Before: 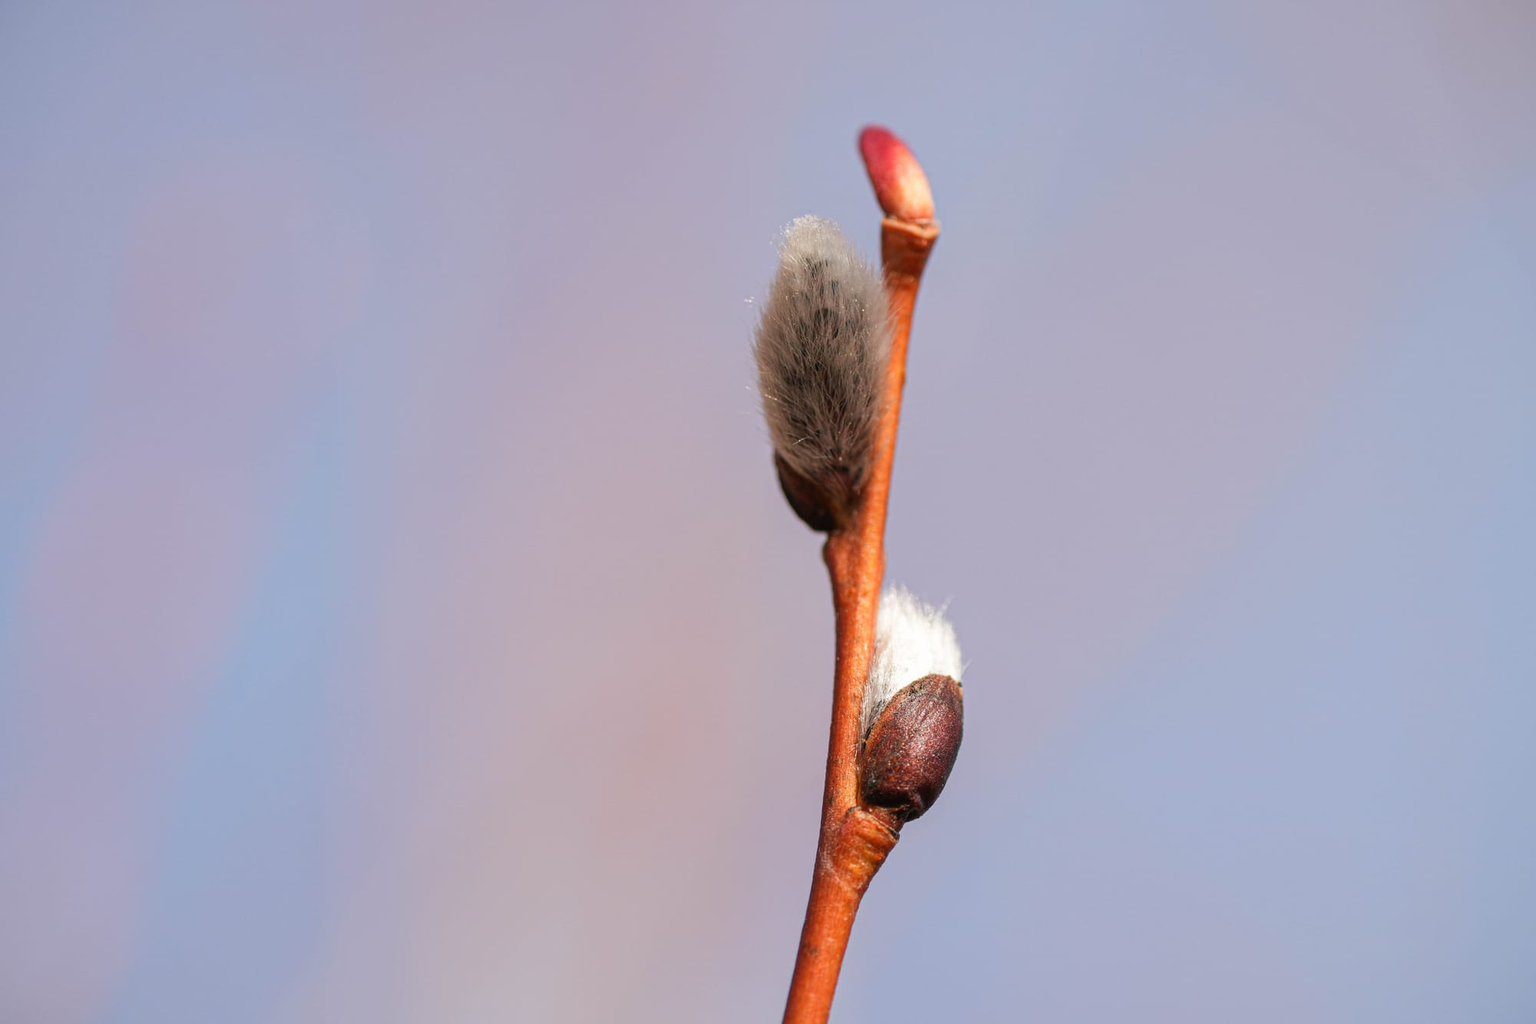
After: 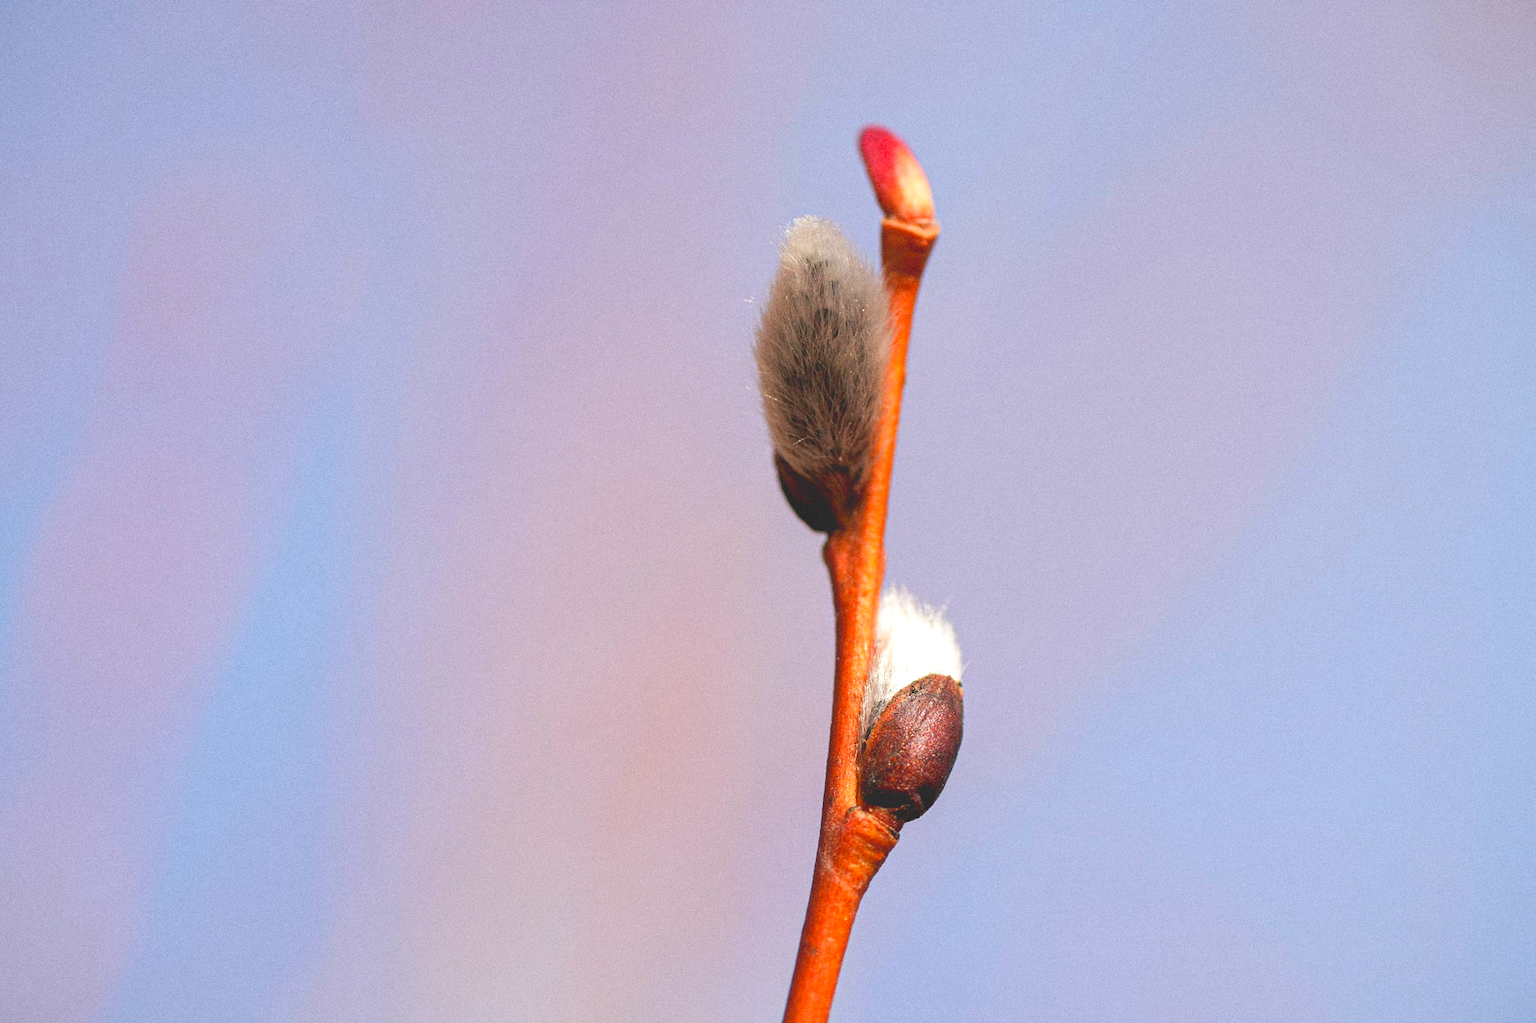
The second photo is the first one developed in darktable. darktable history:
local contrast: detail 70%
color balance: lift [0.991, 1, 1, 1], gamma [0.996, 1, 1, 1], input saturation 98.52%, contrast 20.34%, output saturation 103.72%
grain: strength 26%
